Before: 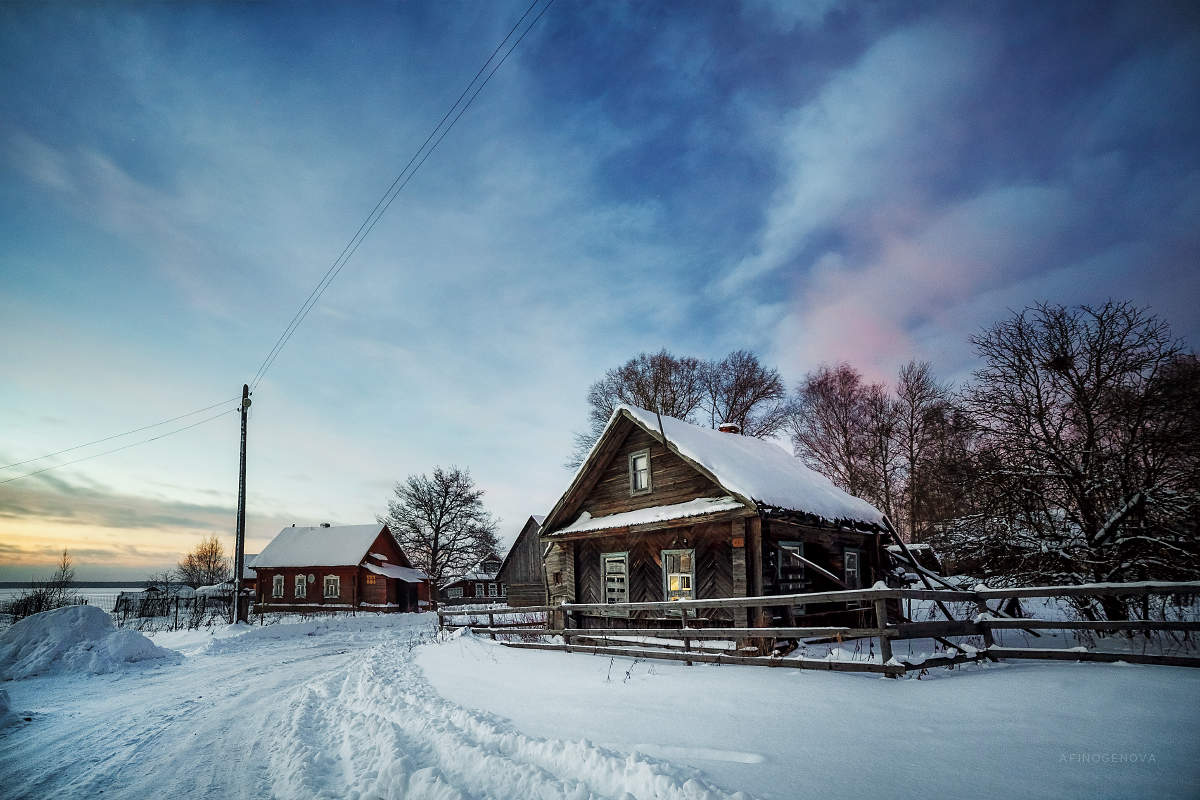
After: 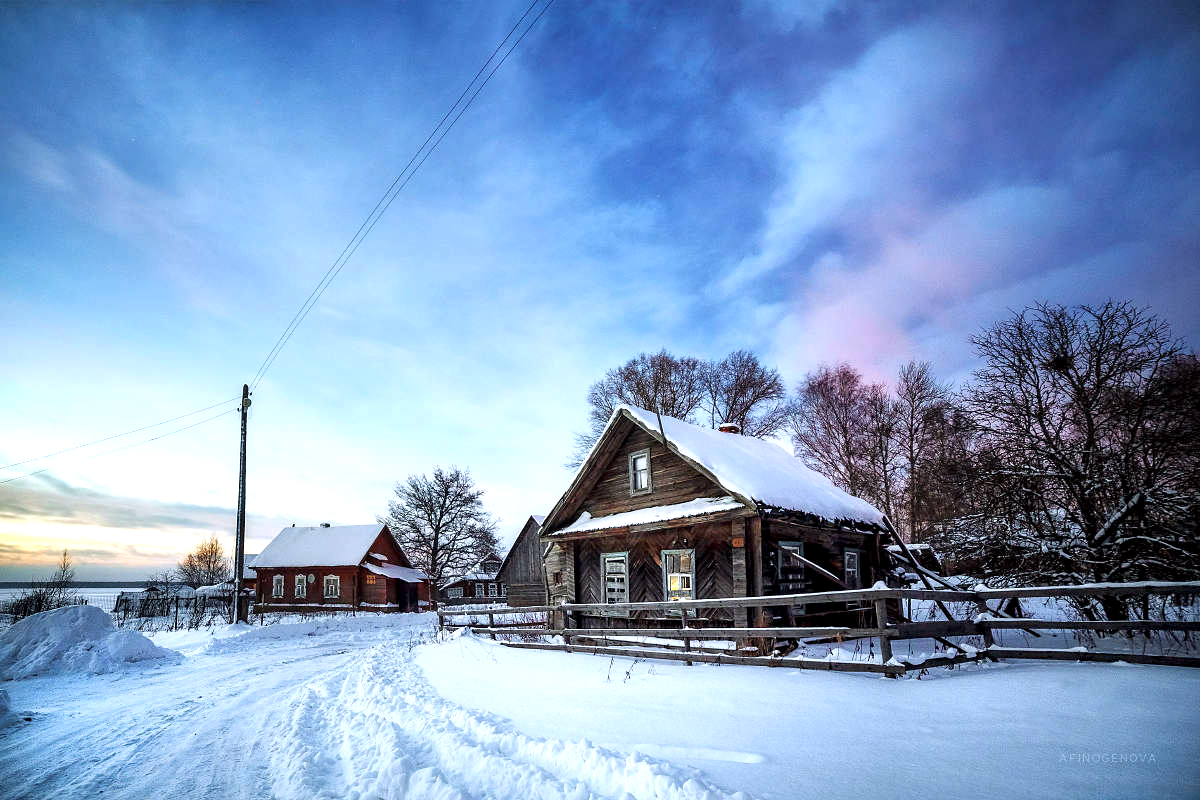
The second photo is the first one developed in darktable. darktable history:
exposure: black level correction 0.001, exposure 0.675 EV, compensate highlight preservation false
white balance: red 0.967, blue 1.119, emerald 0.756
